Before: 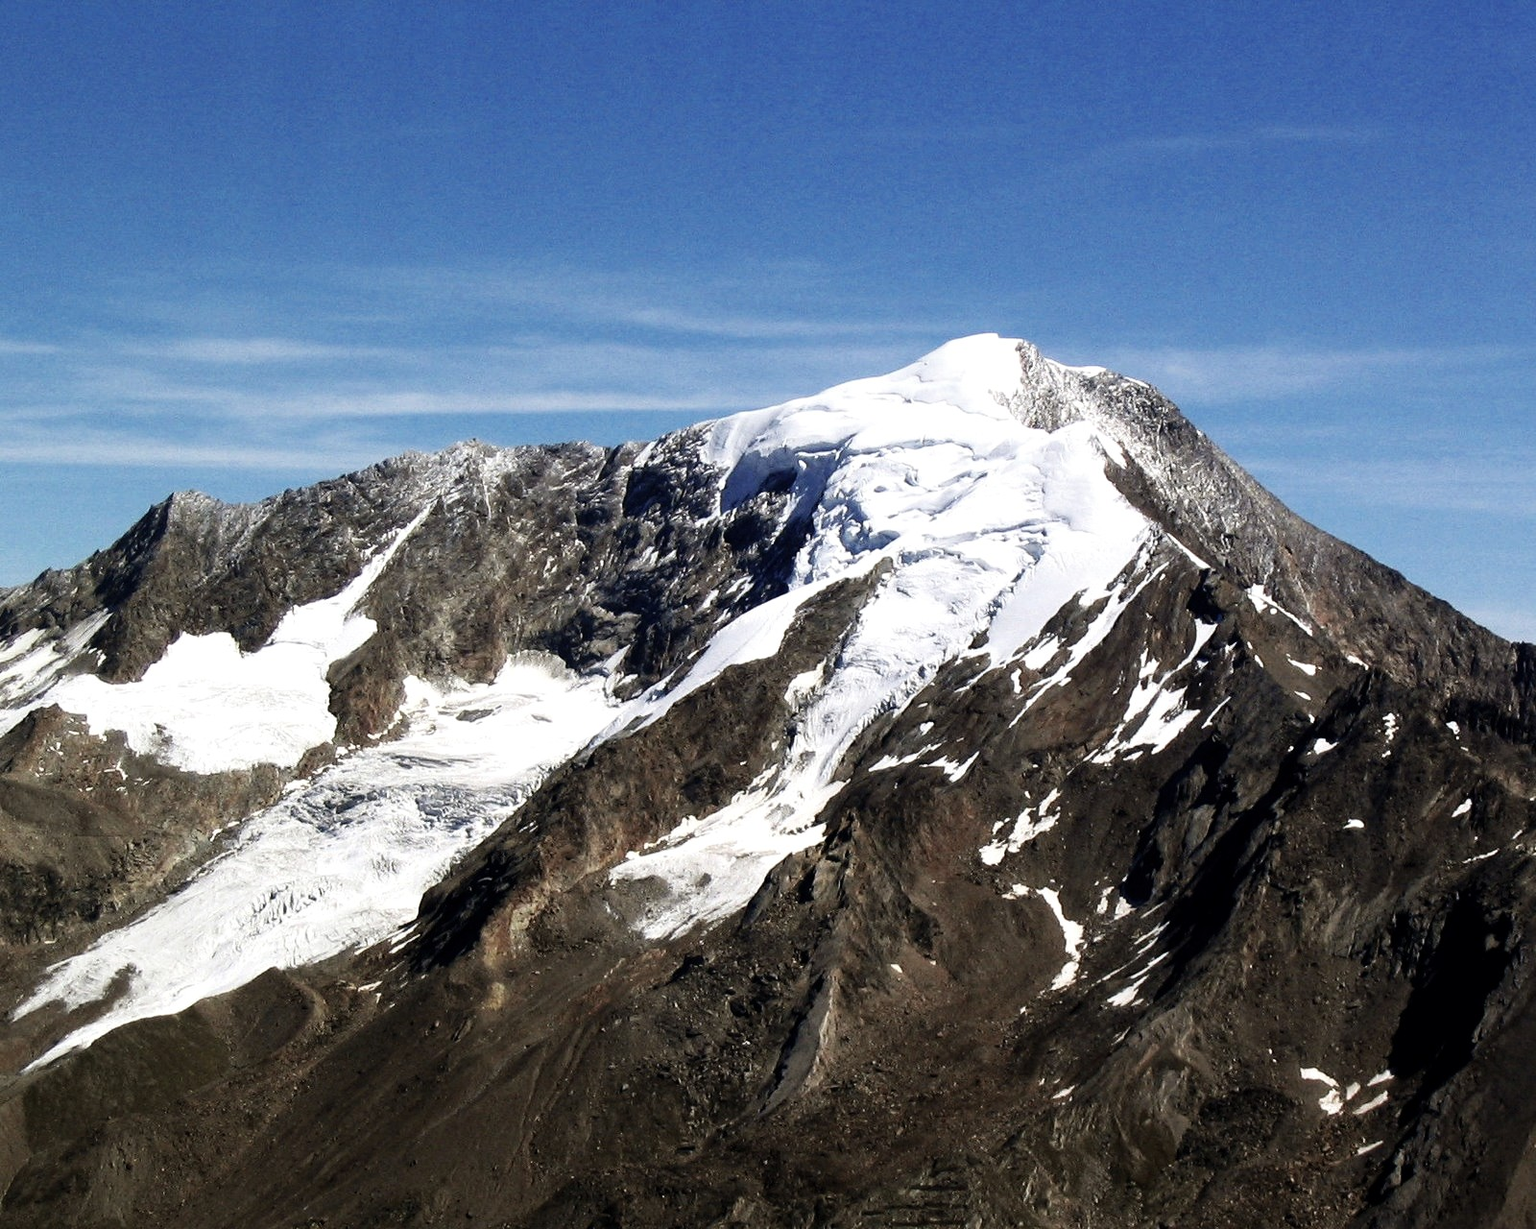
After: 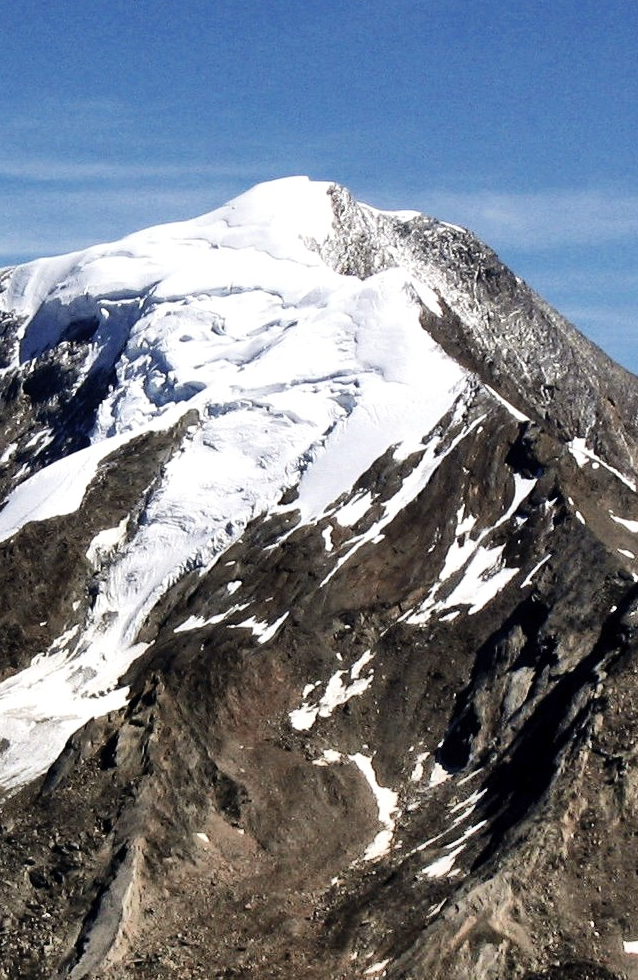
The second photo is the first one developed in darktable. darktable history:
crop: left 45.721%, top 13.393%, right 14.118%, bottom 10.01%
white balance: emerald 1
exposure: compensate highlight preservation false
shadows and highlights: shadows 75, highlights -25, soften with gaussian
